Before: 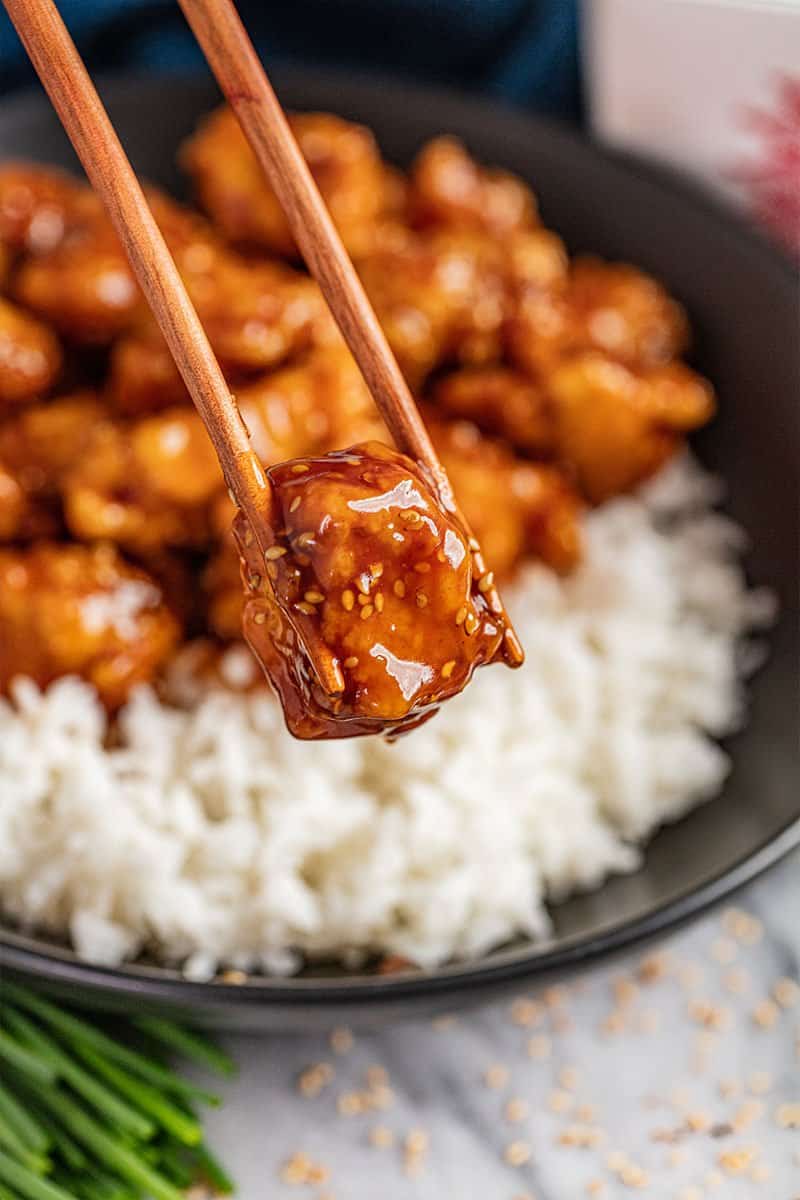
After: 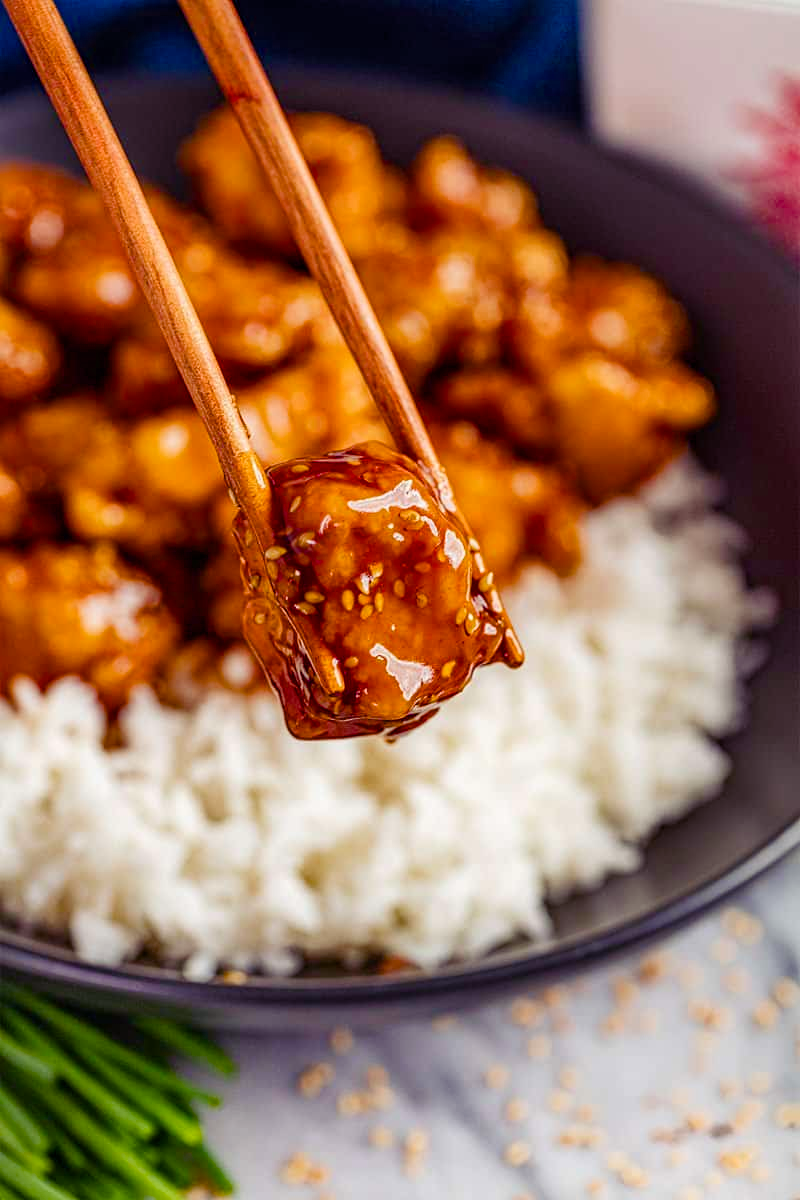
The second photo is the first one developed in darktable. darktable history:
color balance rgb: shadows lift › luminance -21.854%, shadows lift › chroma 8.941%, shadows lift › hue 282.67°, perceptual saturation grading › global saturation 44.405%, perceptual saturation grading › highlights -49.851%, perceptual saturation grading › shadows 29.327%, global vibrance 23.682%
